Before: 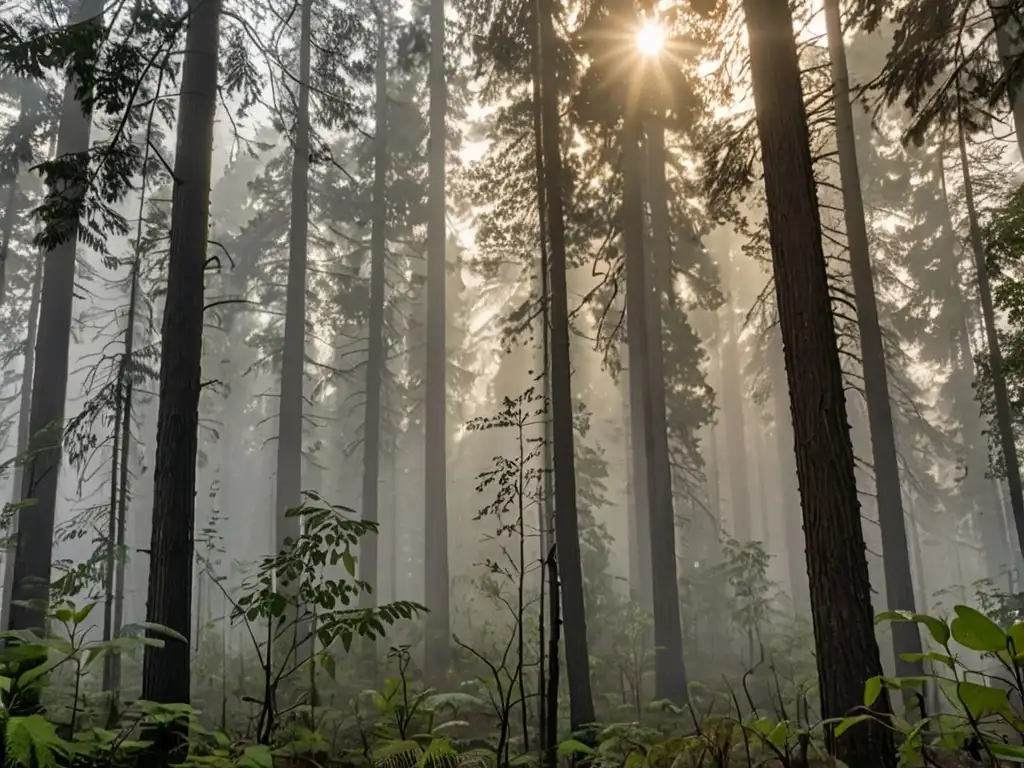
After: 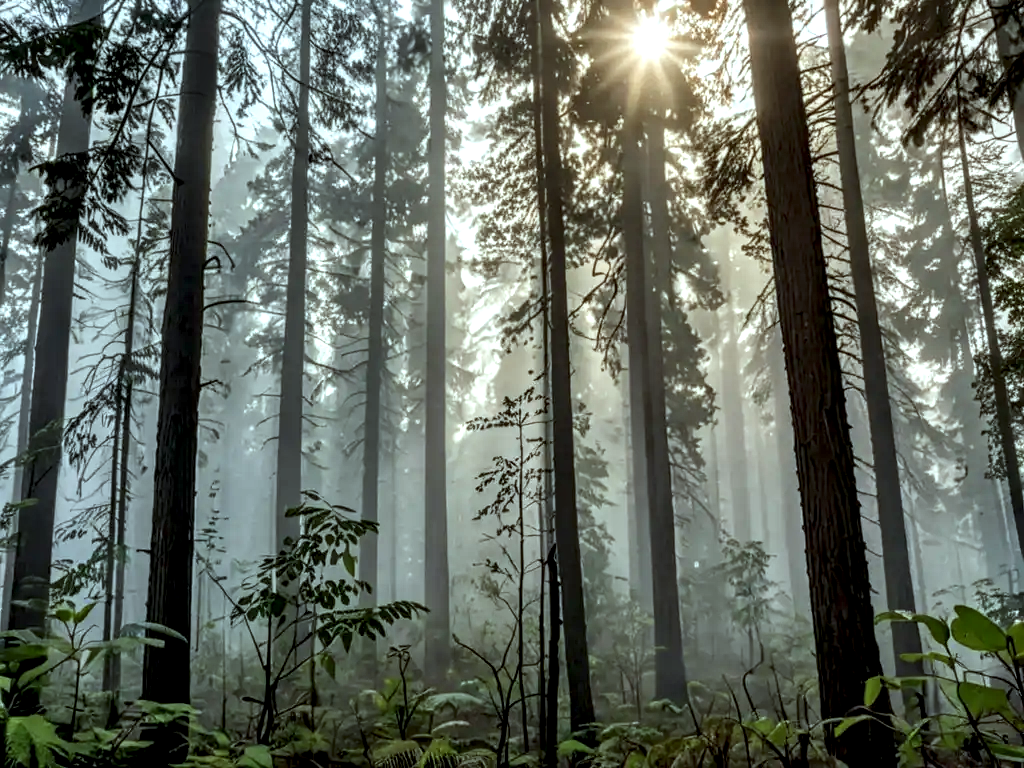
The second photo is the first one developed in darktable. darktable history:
color correction: highlights a* -10.31, highlights b* -10.48
contrast brightness saturation: contrast 0.102, brightness 0.03, saturation 0.093
local contrast: highlights 79%, shadows 56%, detail 175%, midtone range 0.424
